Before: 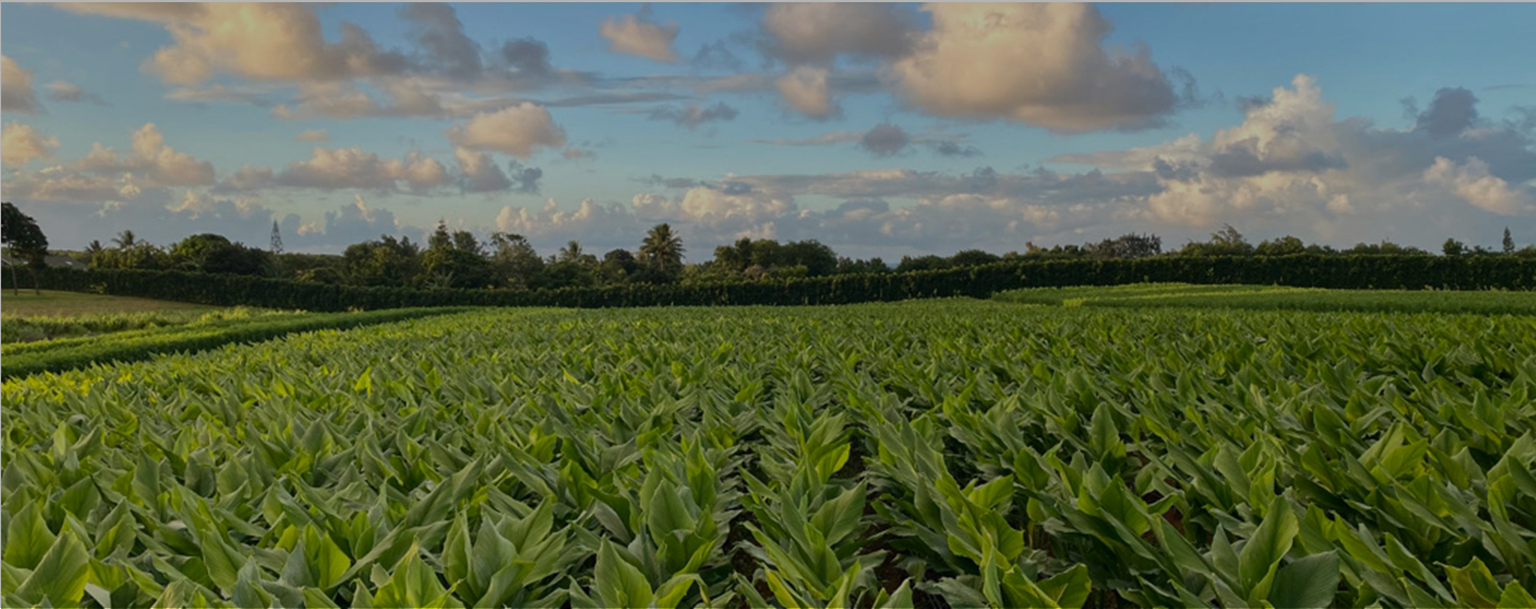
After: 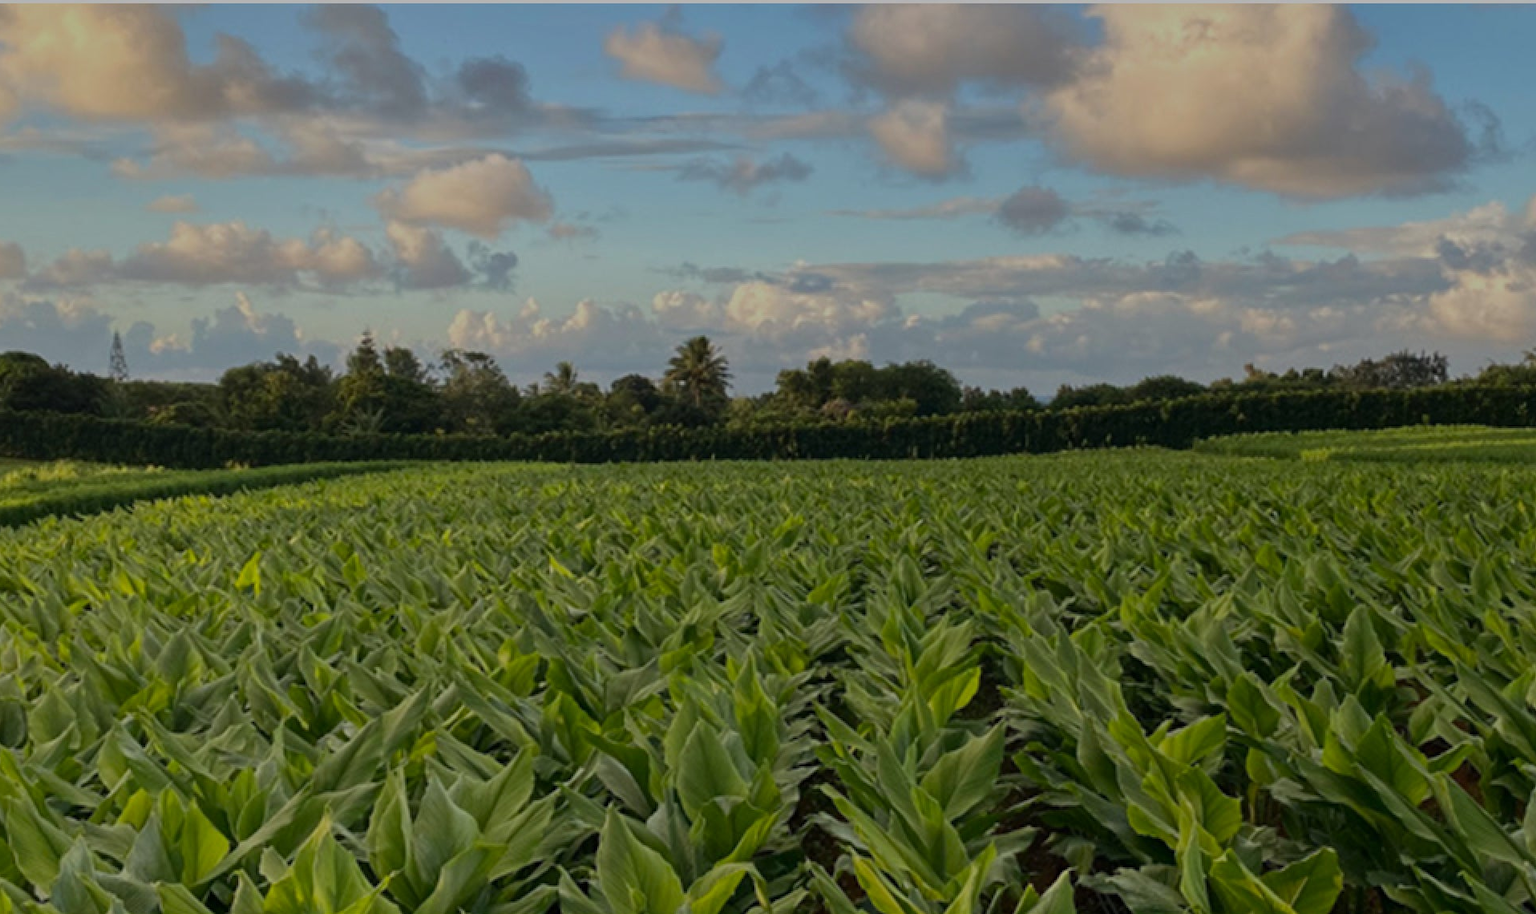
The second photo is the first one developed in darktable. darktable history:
crop and rotate: left 12.895%, right 20.563%
